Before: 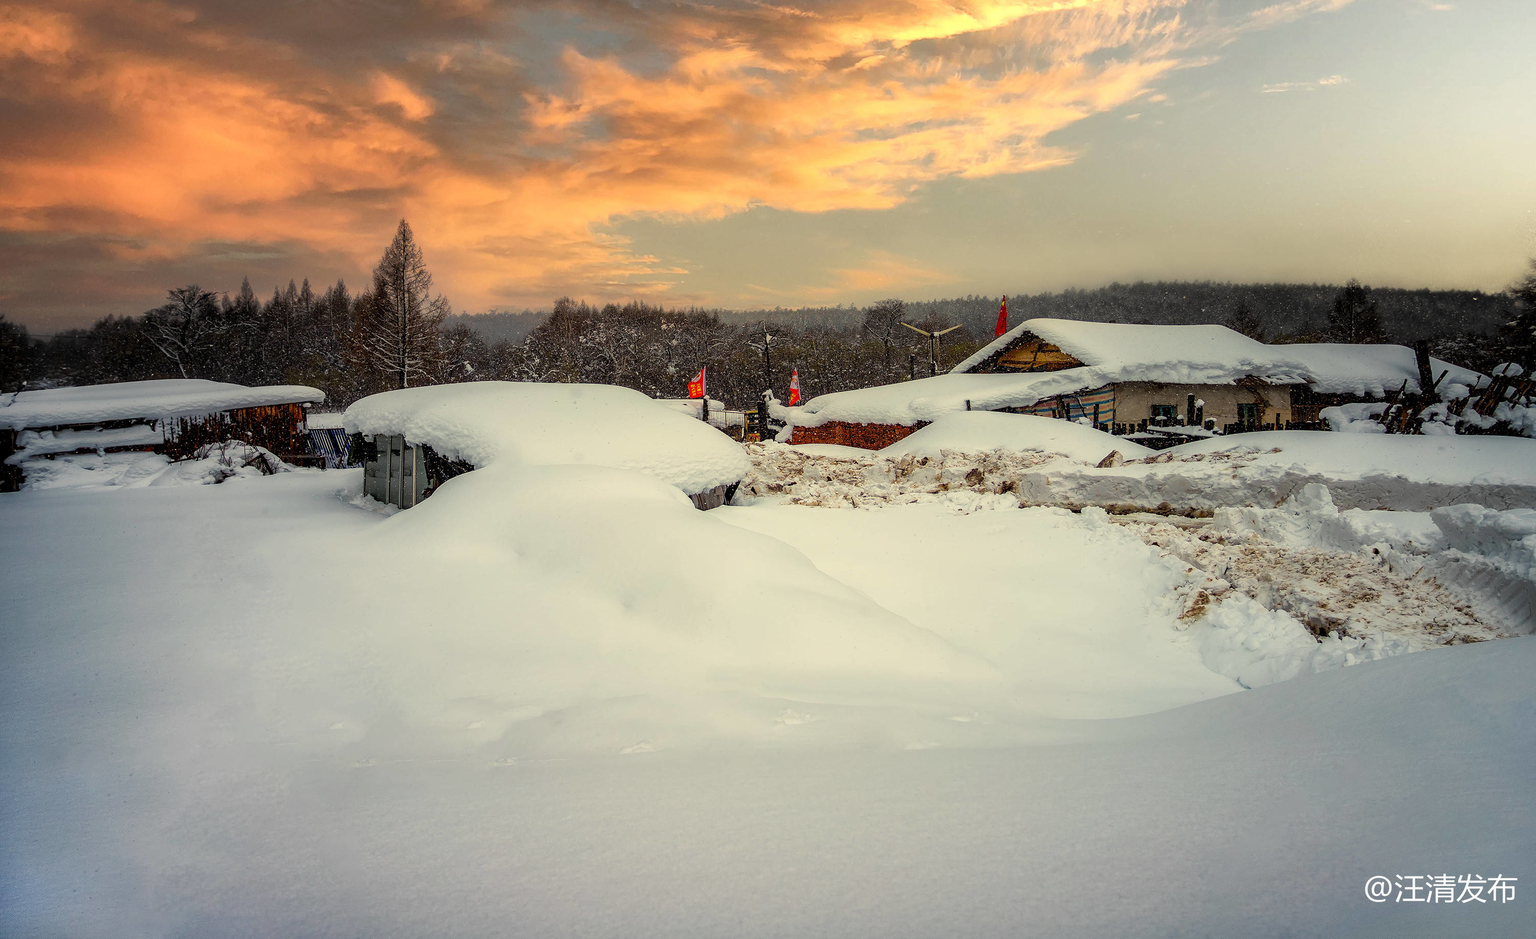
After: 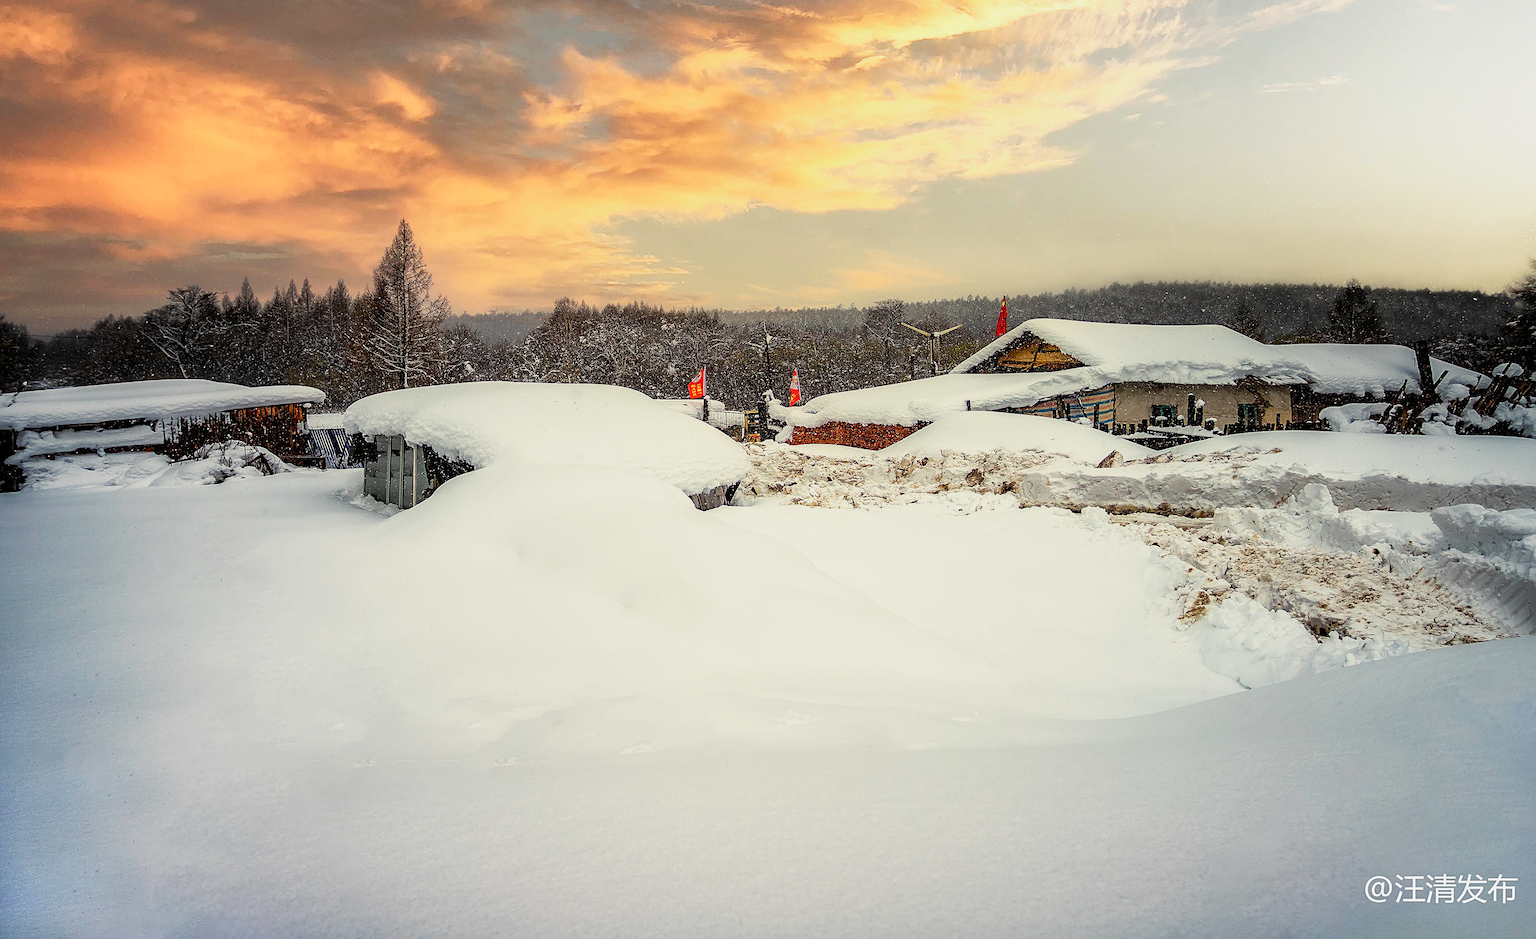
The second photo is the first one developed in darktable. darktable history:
base curve: curves: ch0 [(0, 0) (0.088, 0.125) (0.176, 0.251) (0.354, 0.501) (0.613, 0.749) (1, 0.877)], preserve colors none
sharpen: on, module defaults
